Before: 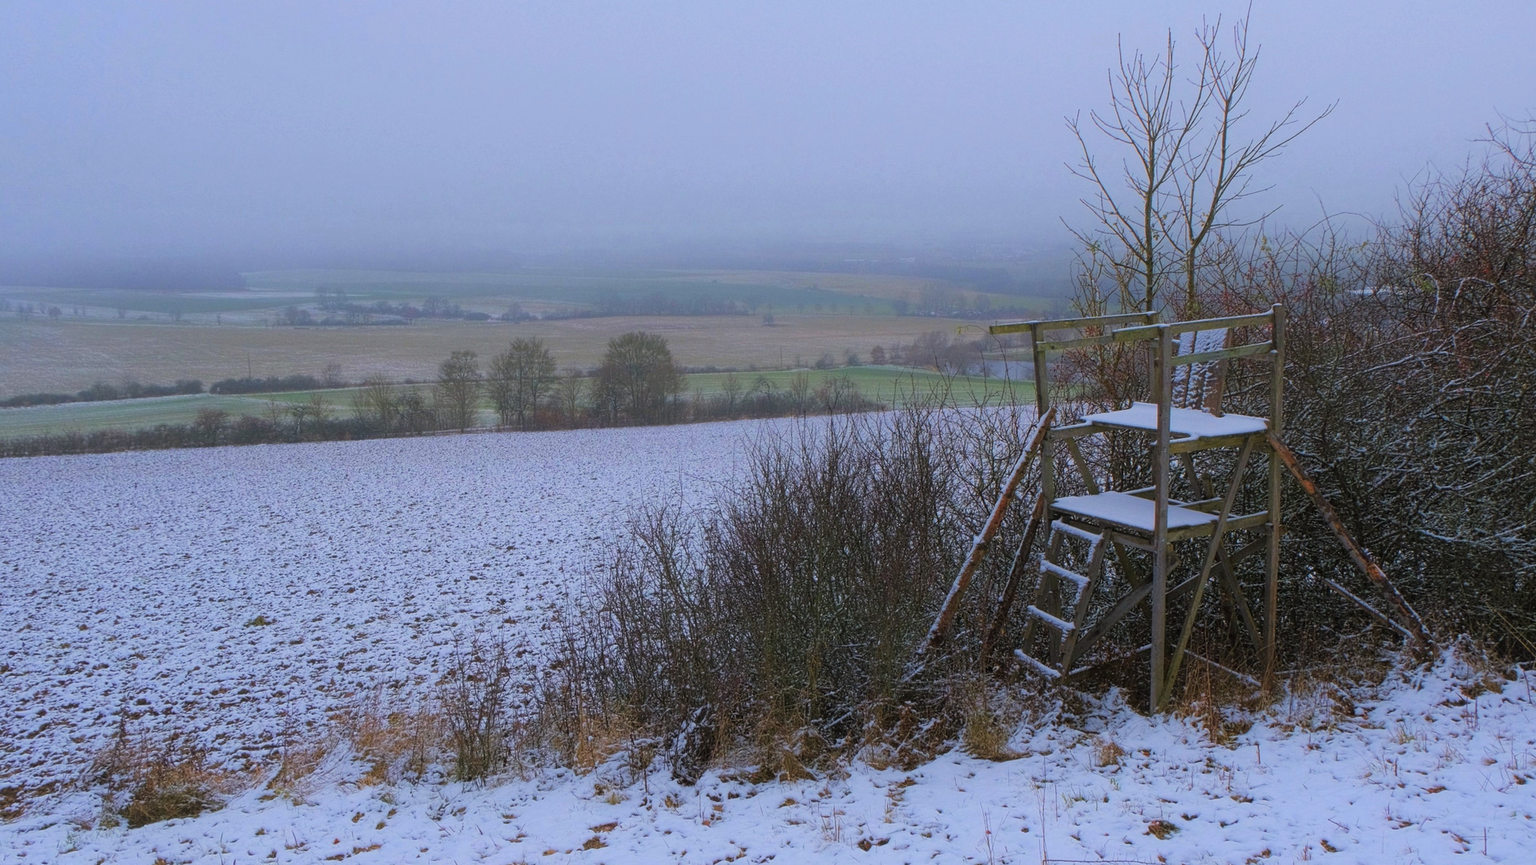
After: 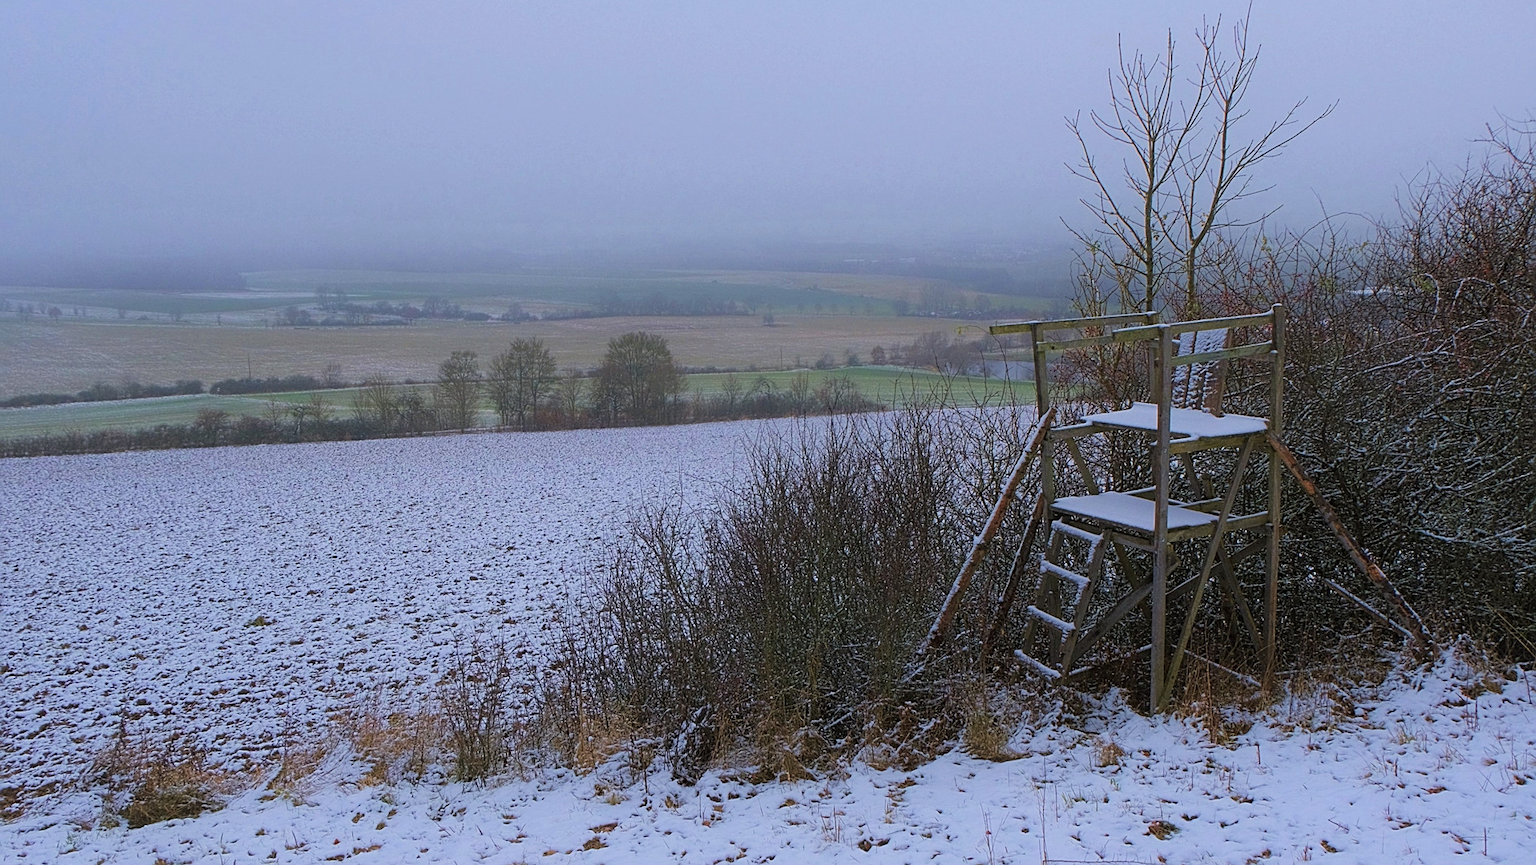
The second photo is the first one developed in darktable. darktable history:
contrast brightness saturation: contrast 0.064, brightness -0.009, saturation -0.243
velvia: on, module defaults
sharpen: on, module defaults
base curve: preserve colors none
